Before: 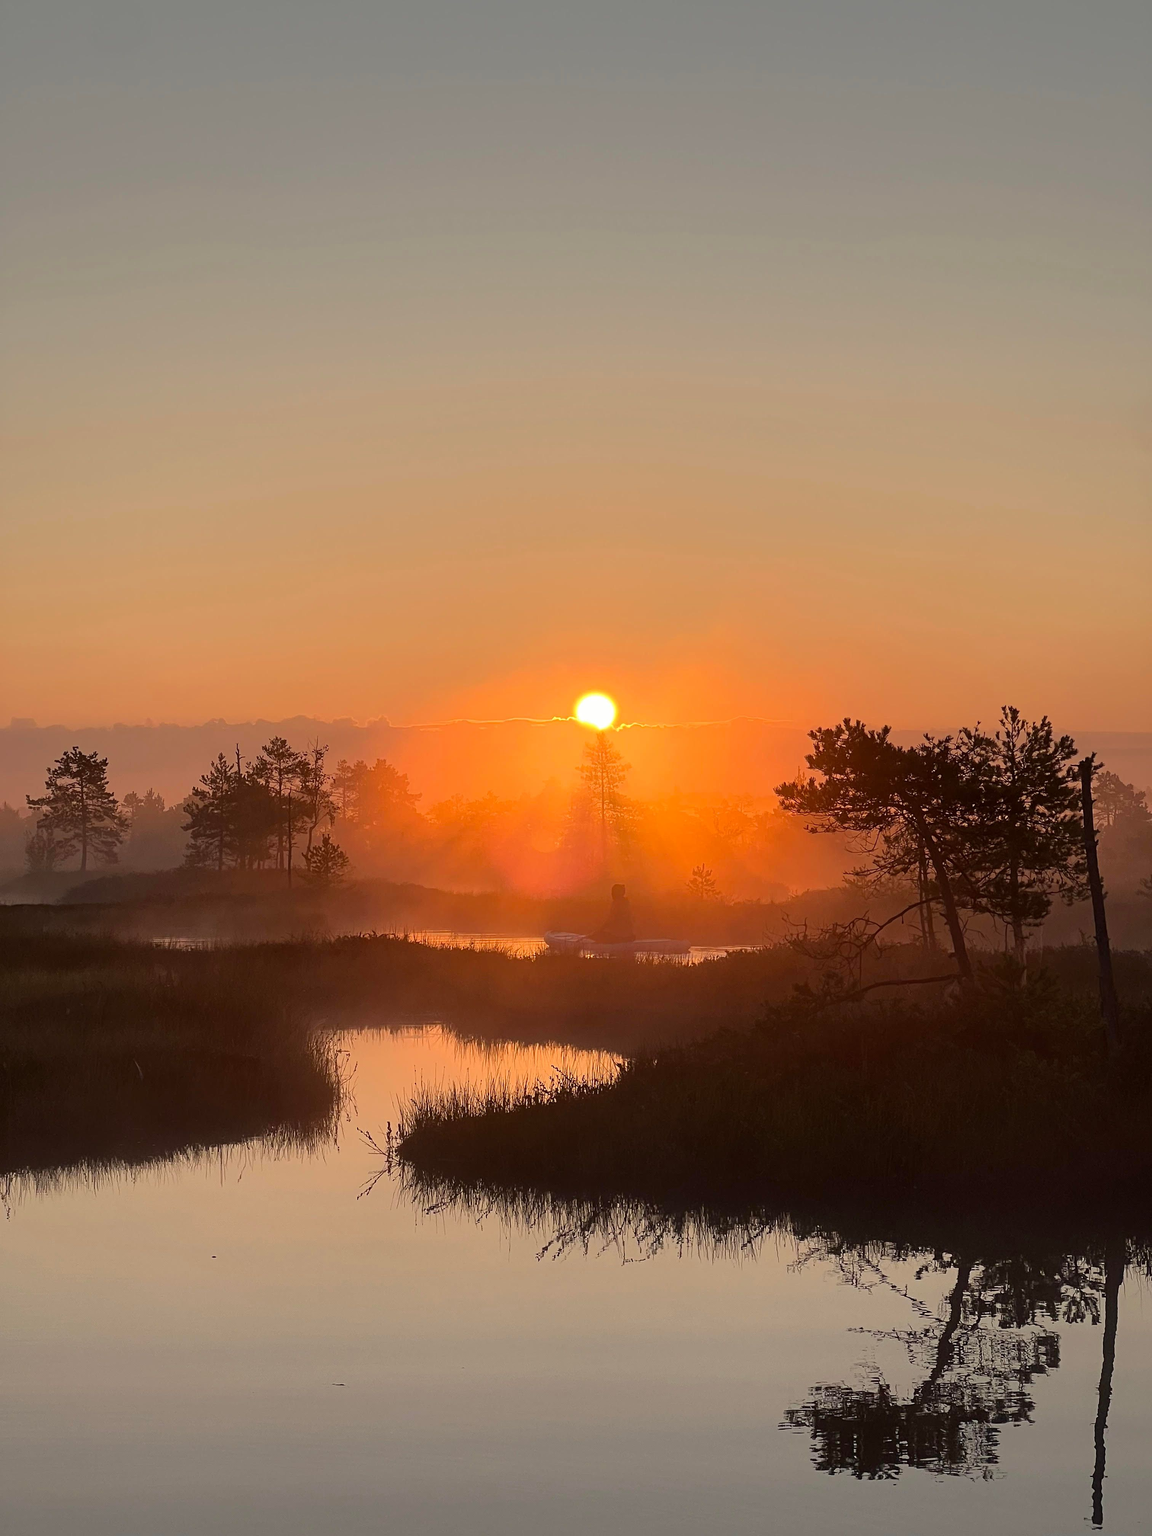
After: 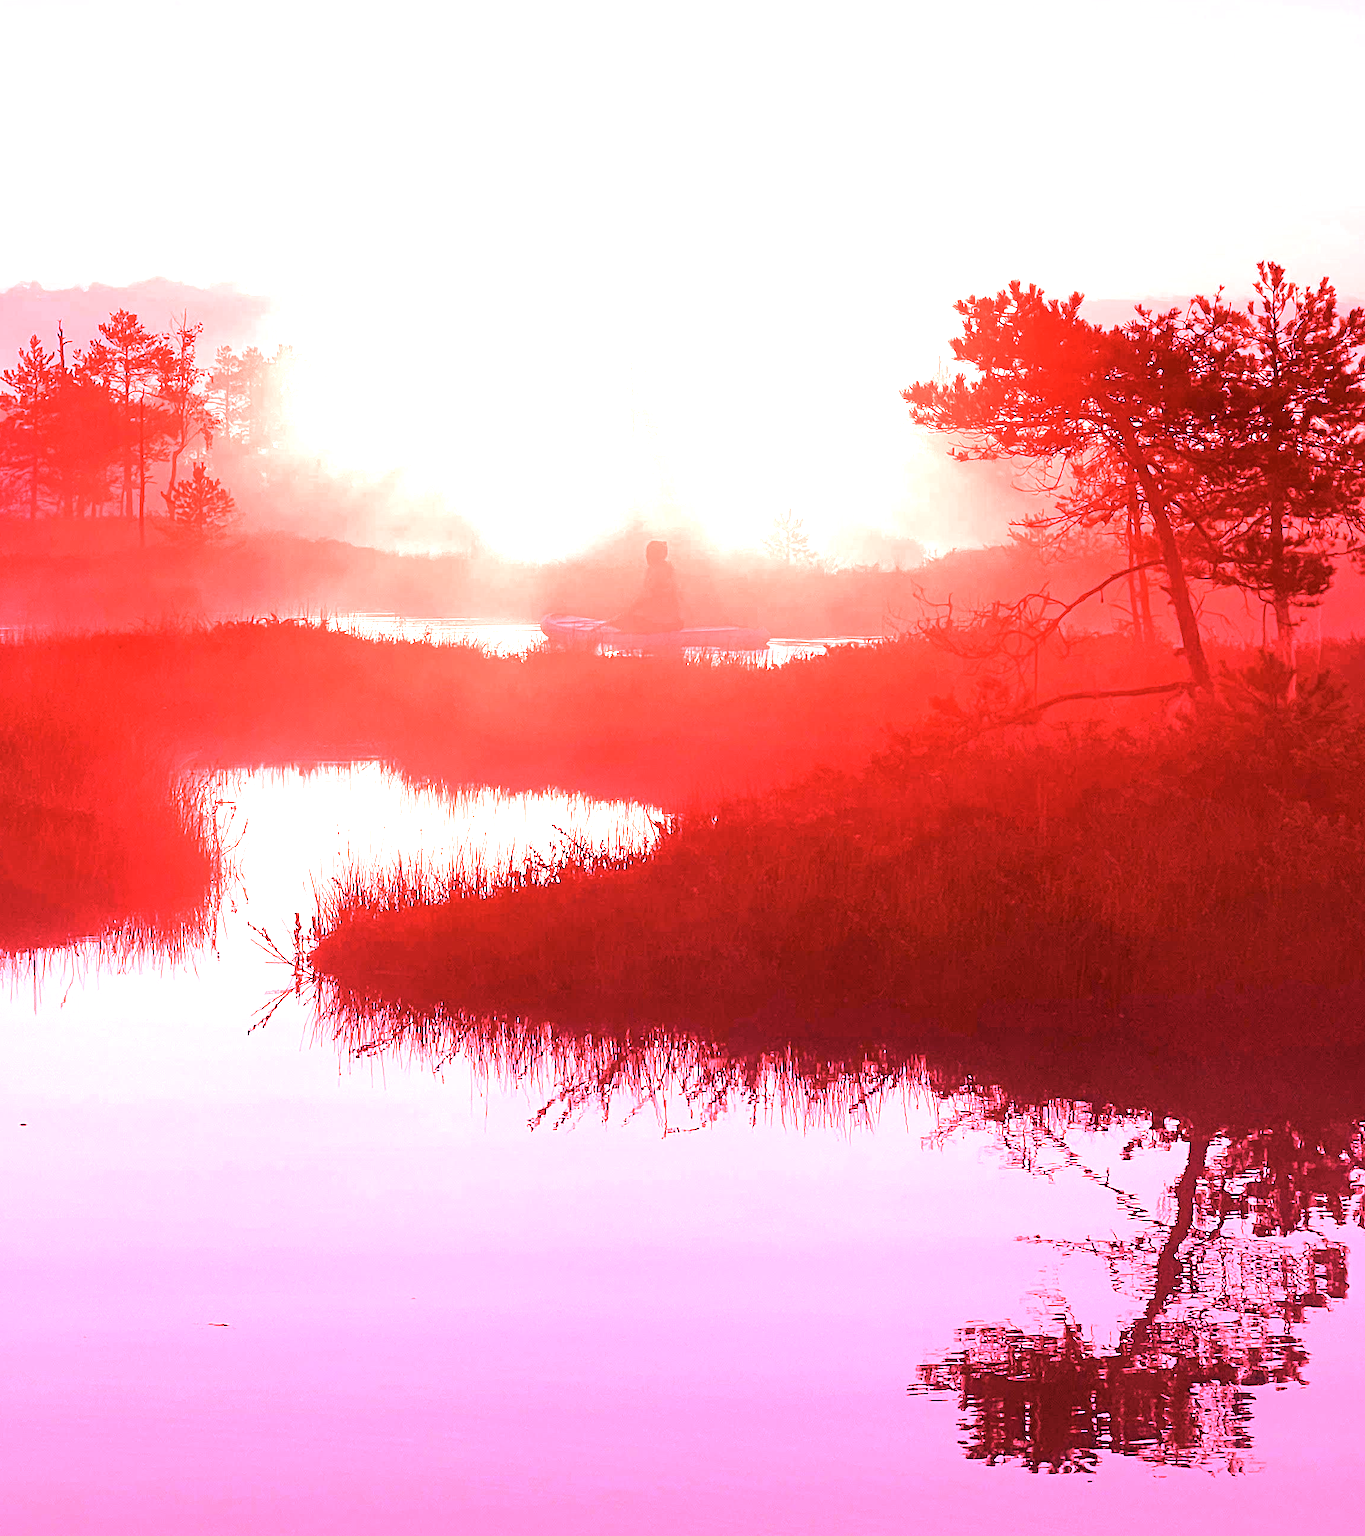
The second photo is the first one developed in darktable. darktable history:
crop and rotate: left 17.299%, top 35.115%, right 7.015%, bottom 1.024%
color calibration: illuminant F (fluorescent), F source F9 (Cool White Deluxe 4150 K) – high CRI, x 0.374, y 0.373, temperature 4158.34 K
white balance: red 4.26, blue 1.802
